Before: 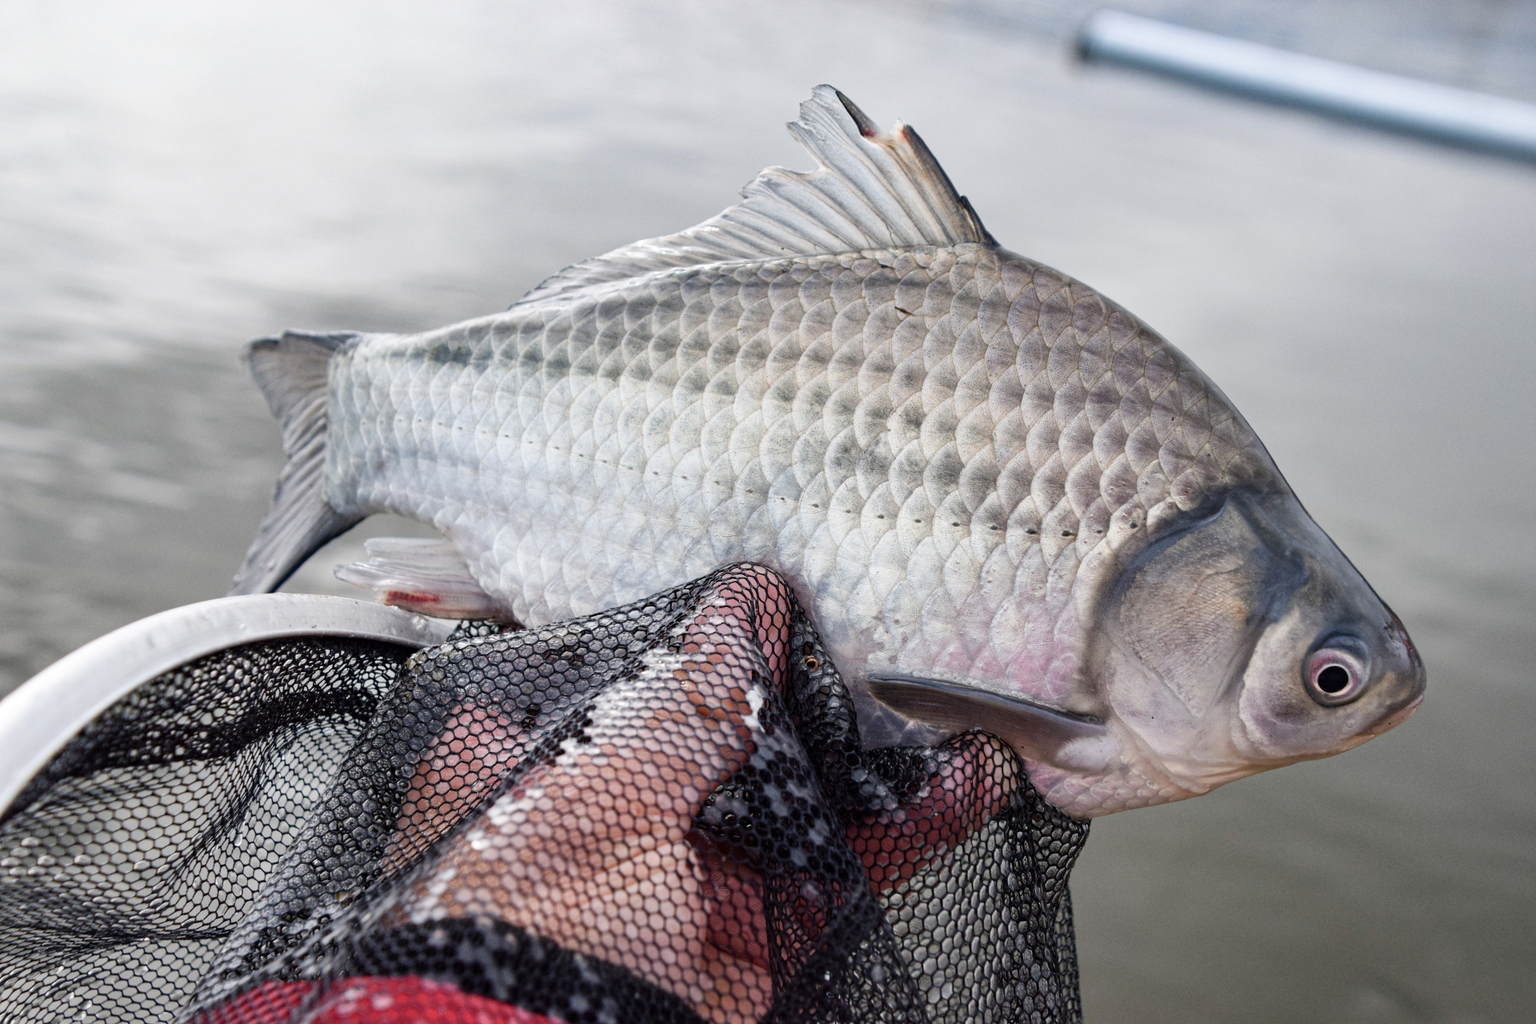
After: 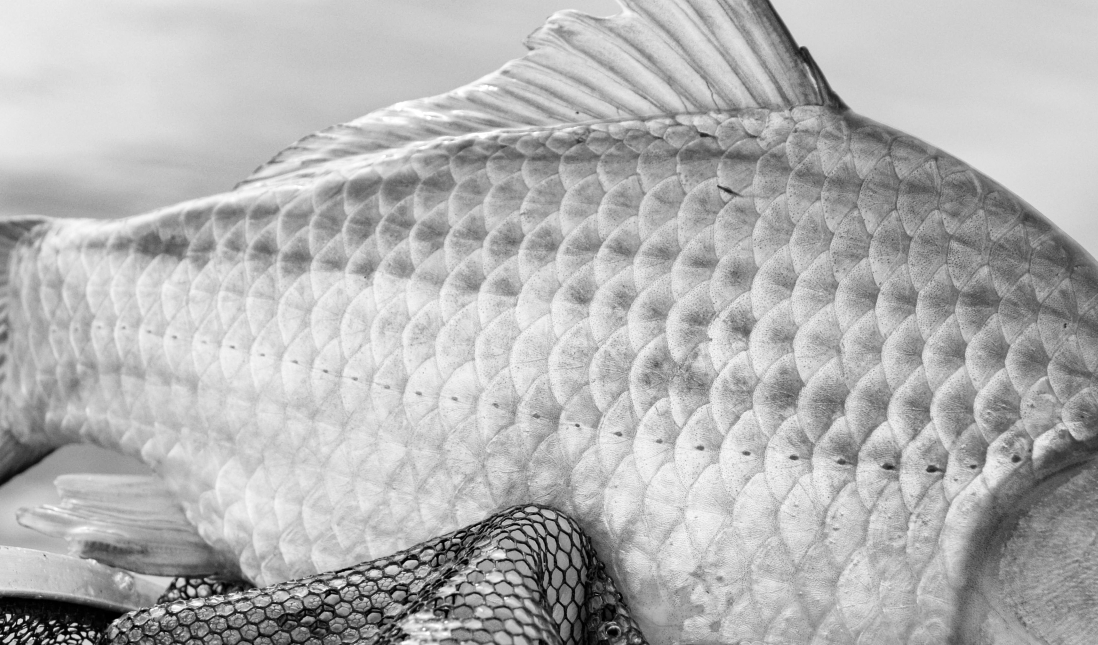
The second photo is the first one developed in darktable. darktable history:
monochrome: a -3.63, b -0.465
crop: left 20.932%, top 15.471%, right 21.848%, bottom 34.081%
white balance: red 1.127, blue 0.943
